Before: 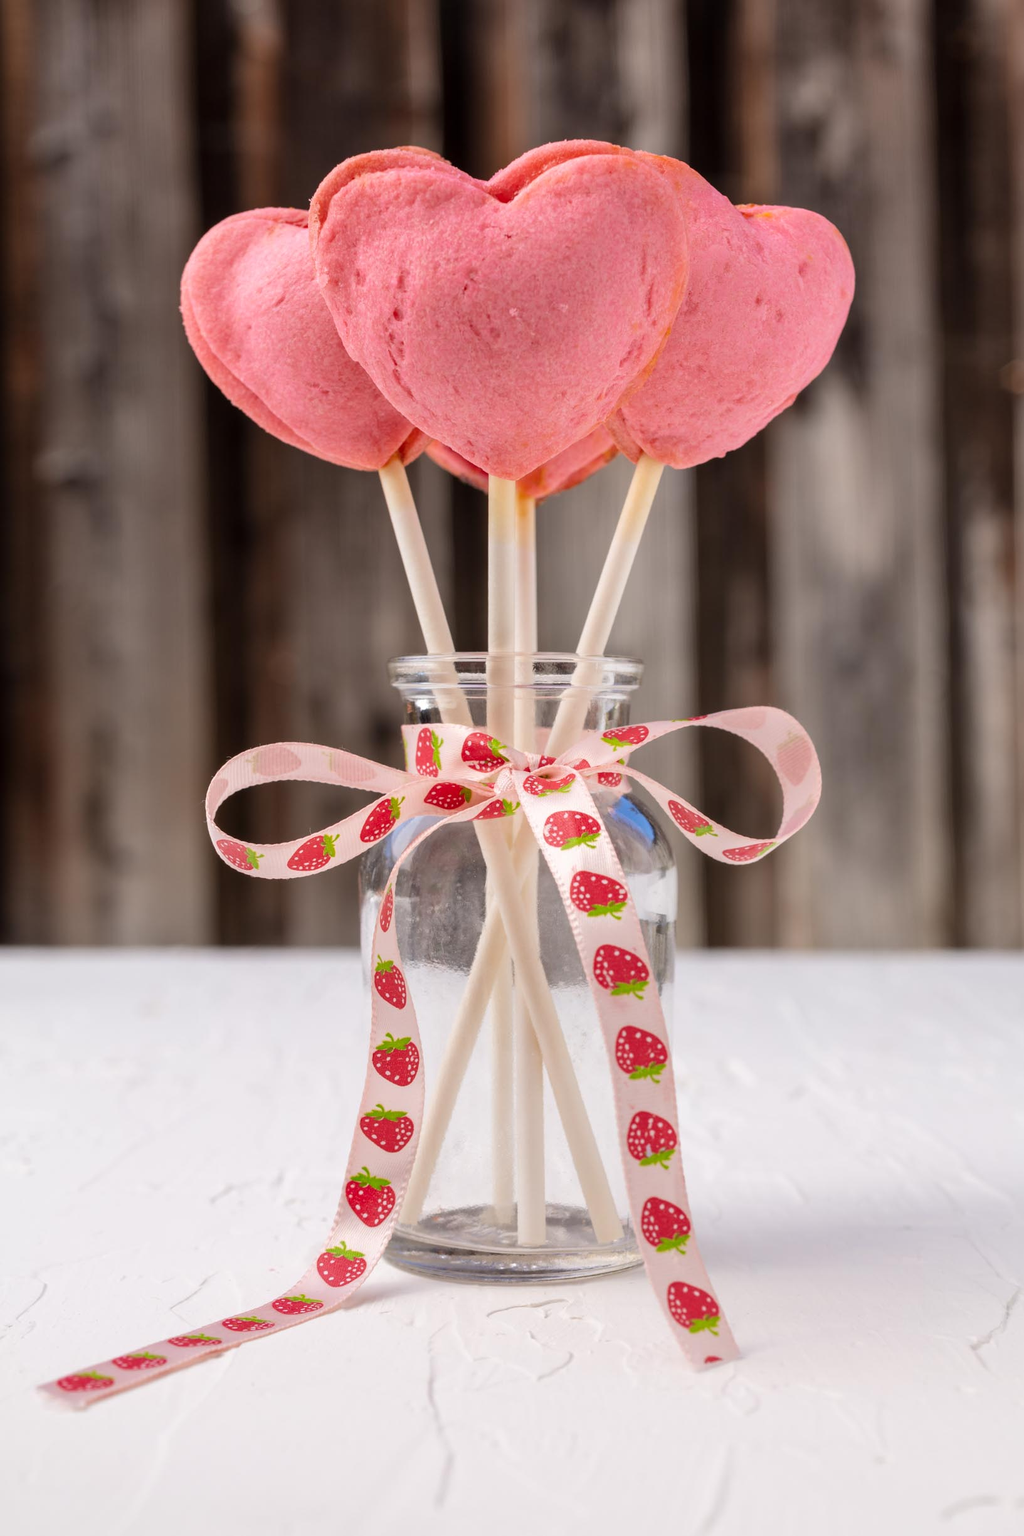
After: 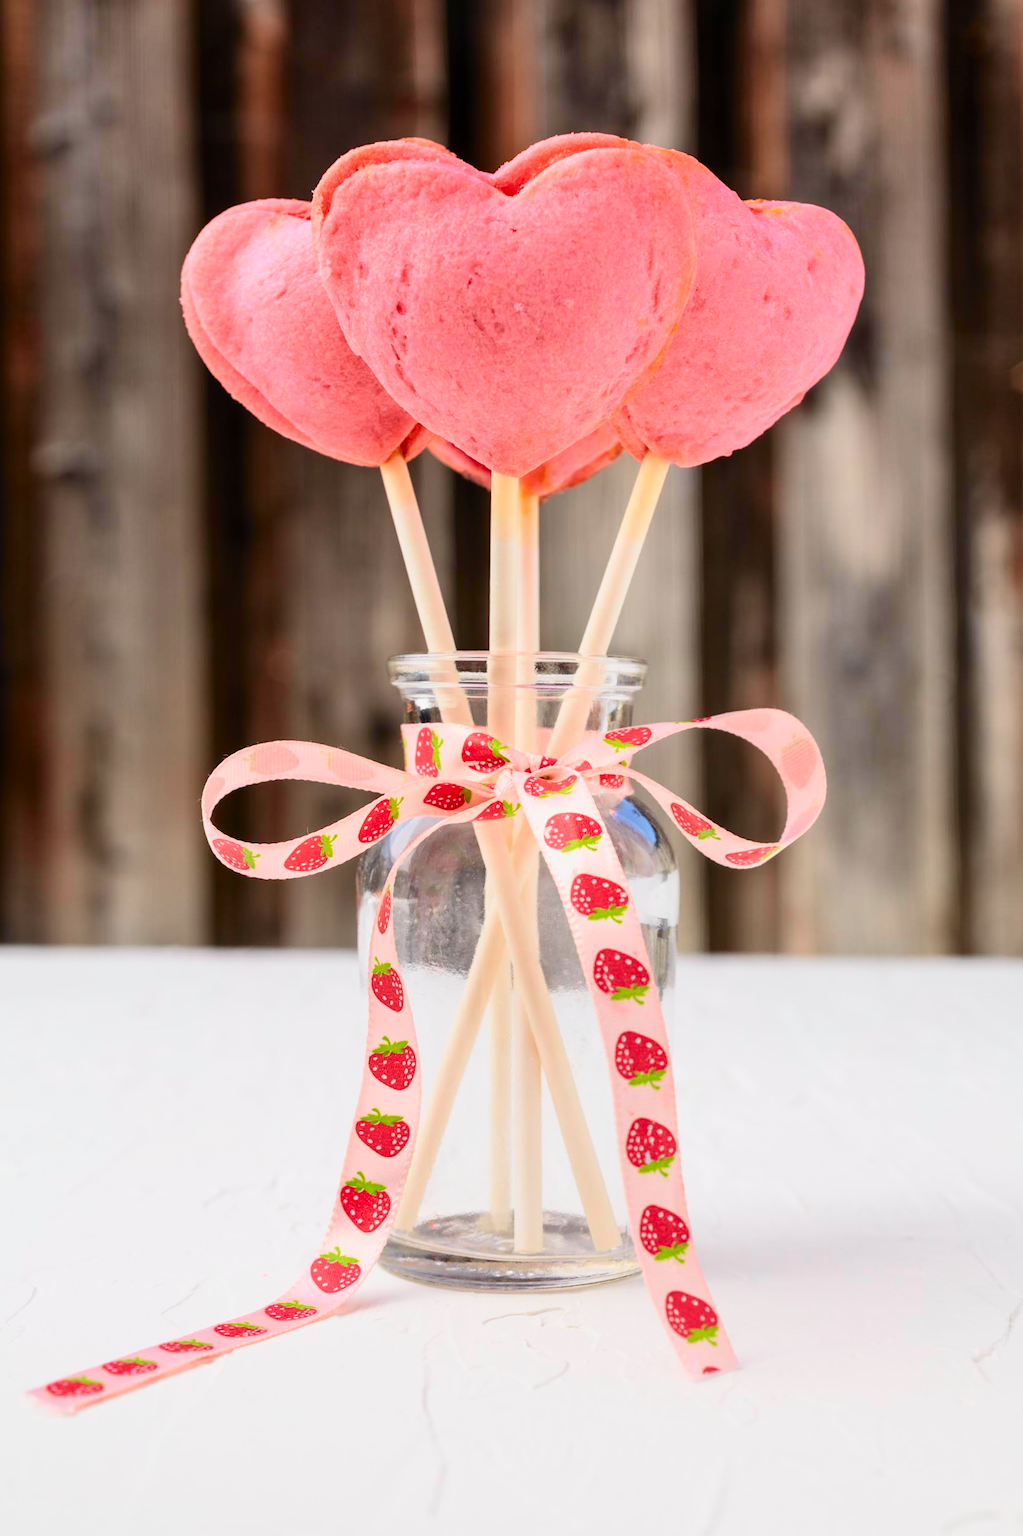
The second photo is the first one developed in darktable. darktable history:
crop and rotate: angle -0.5°
tone curve: curves: ch0 [(0, 0) (0.131, 0.116) (0.316, 0.345) (0.501, 0.584) (0.629, 0.732) (0.812, 0.888) (1, 0.974)]; ch1 [(0, 0) (0.366, 0.367) (0.475, 0.462) (0.494, 0.496) (0.504, 0.499) (0.553, 0.584) (1, 1)]; ch2 [(0, 0) (0.333, 0.346) (0.375, 0.375) (0.424, 0.43) (0.476, 0.492) (0.502, 0.502) (0.533, 0.556) (0.566, 0.599) (0.614, 0.653) (1, 1)], color space Lab, independent channels, preserve colors none
